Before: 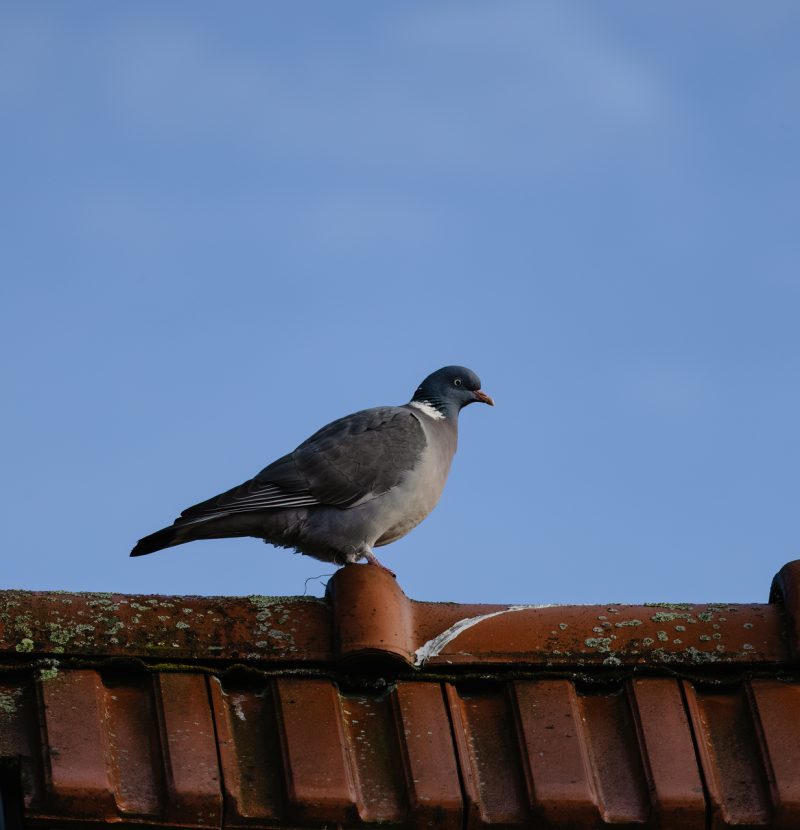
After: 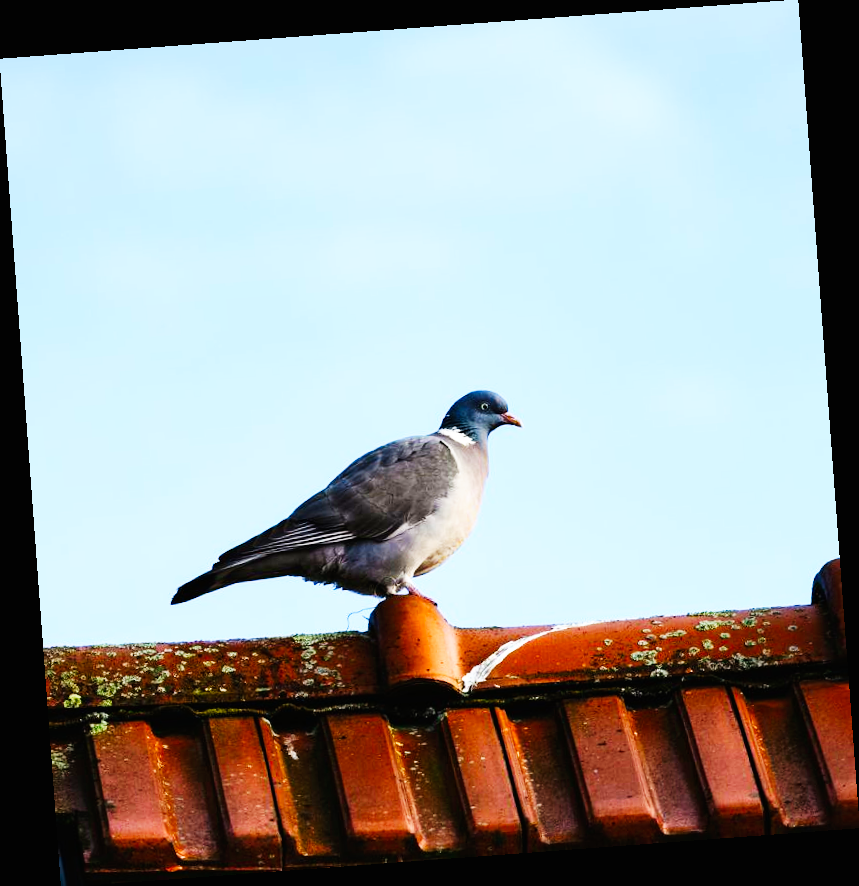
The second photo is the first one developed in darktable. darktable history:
rotate and perspective: rotation -4.25°, automatic cropping off
base curve: curves: ch0 [(0, 0) (0.007, 0.004) (0.027, 0.03) (0.046, 0.07) (0.207, 0.54) (0.442, 0.872) (0.673, 0.972) (1, 1)], preserve colors none
color balance rgb: perceptual saturation grading › global saturation 20%, global vibrance 20%
exposure: black level correction 0, exposure 0.7 EV, compensate exposure bias true, compensate highlight preservation false
